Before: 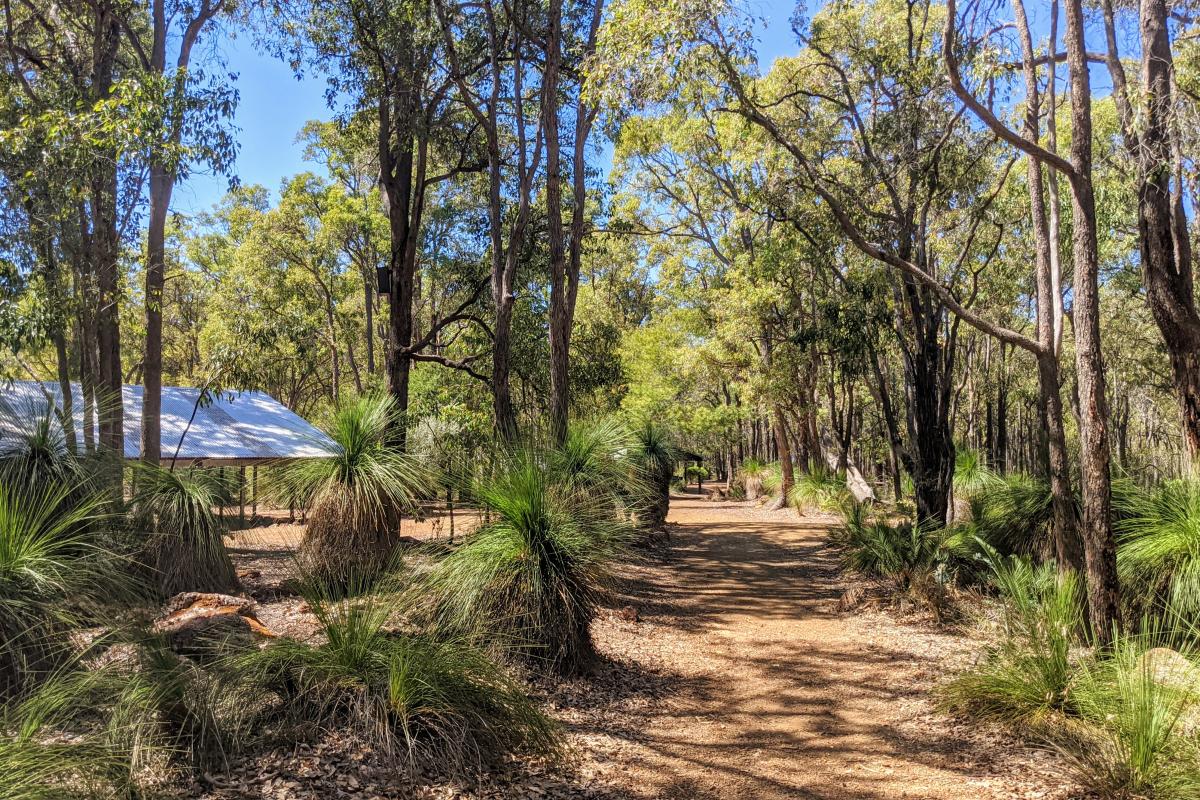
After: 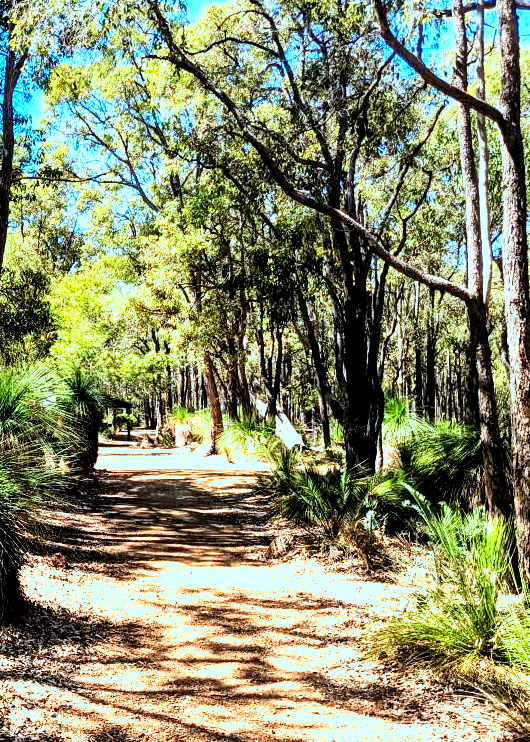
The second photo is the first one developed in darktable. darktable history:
graduated density: on, module defaults
filmic rgb: black relative exposure -8.2 EV, white relative exposure 2.2 EV, threshold 3 EV, hardness 7.11, latitude 85.74%, contrast 1.696, highlights saturation mix -4%, shadows ↔ highlights balance -2.69%, preserve chrominance no, color science v5 (2021), contrast in shadows safe, contrast in highlights safe, enable highlight reconstruction true
exposure: exposure 0.485 EV, compensate highlight preservation false
levels: levels [0.026, 0.507, 0.987]
crop: left 47.628%, top 6.643%, right 7.874%
color correction: highlights a* -10.69, highlights b* -19.19
contrast brightness saturation: contrast 0.2, brightness 0.15, saturation 0.14
